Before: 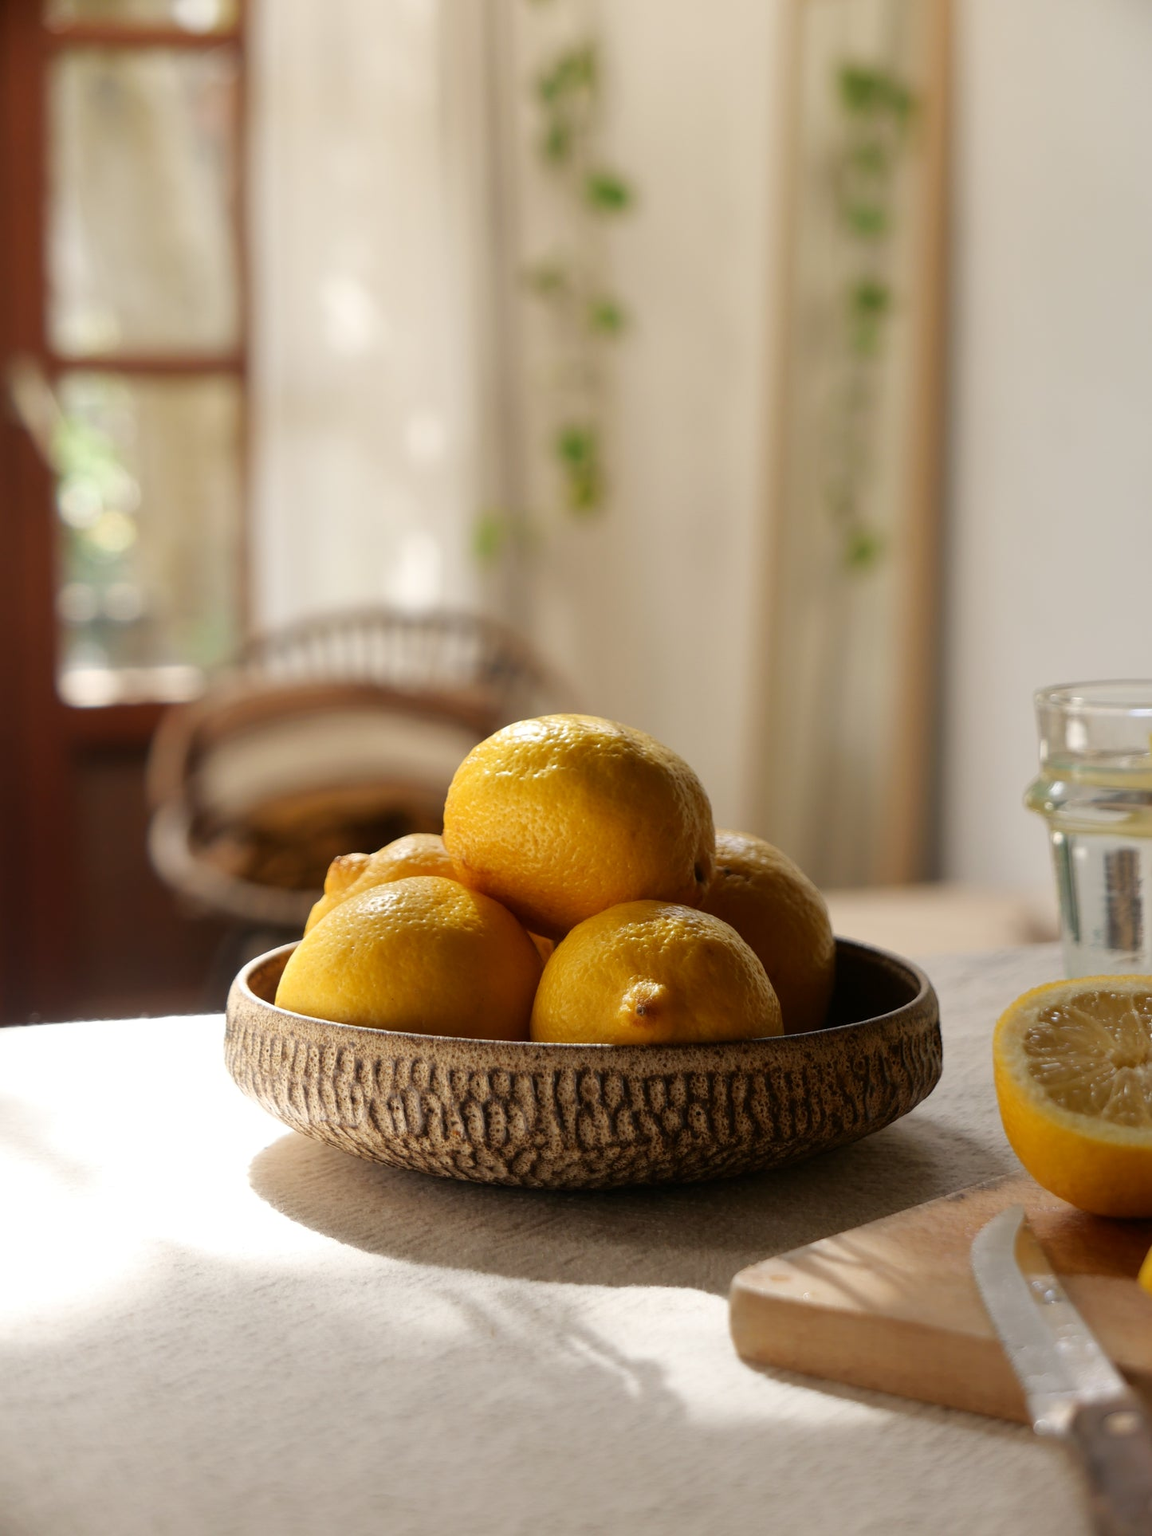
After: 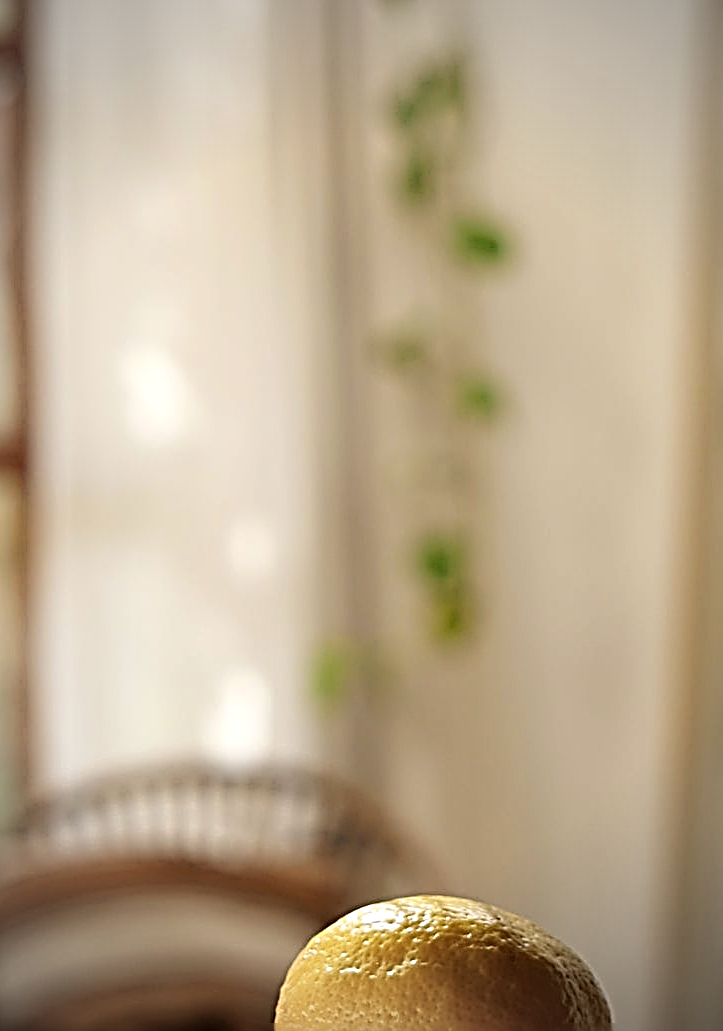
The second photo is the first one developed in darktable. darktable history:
haze removal: compatibility mode true, adaptive false
local contrast: highlights 100%, shadows 100%, detail 120%, midtone range 0.2
vignetting: fall-off start 71.74%
shadows and highlights: shadows 0, highlights 40
sharpen: radius 3.158, amount 1.731
tone equalizer: on, module defaults
crop: left 19.556%, right 30.401%, bottom 46.458%
